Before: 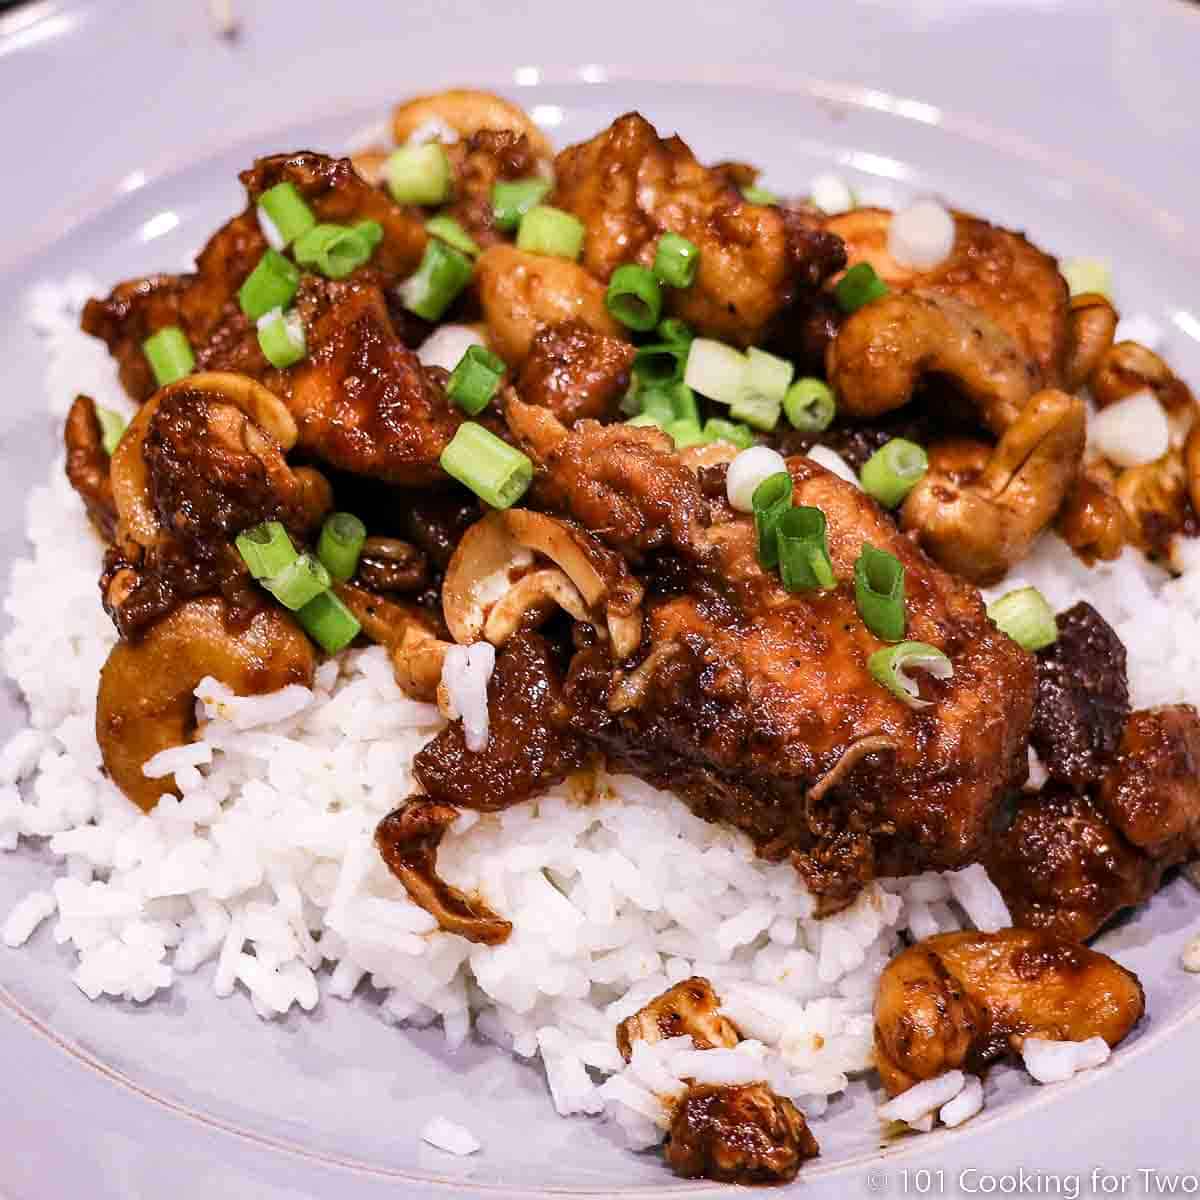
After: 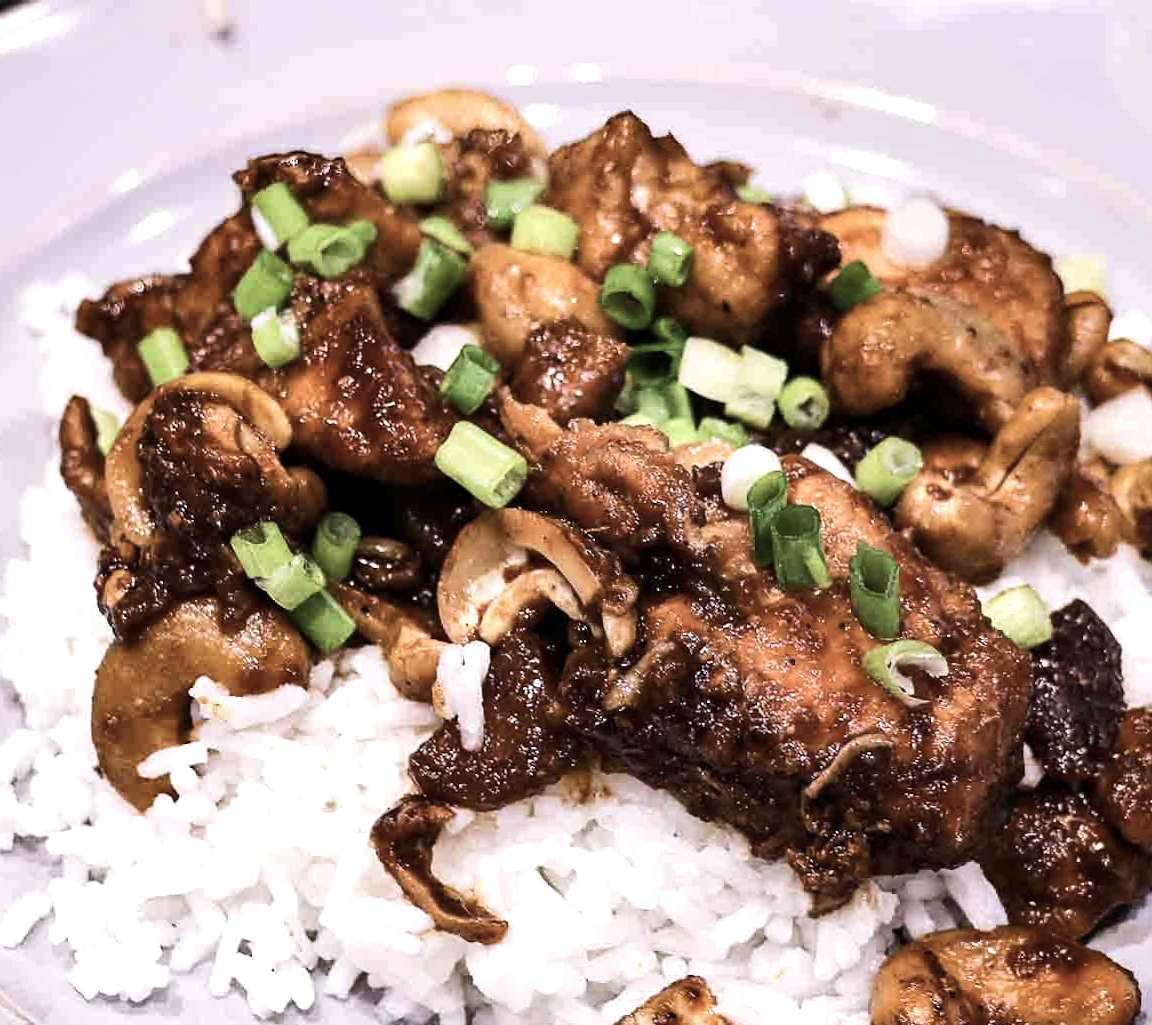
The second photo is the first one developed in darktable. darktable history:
crop and rotate: angle 0.16°, left 0.28%, right 3.393%, bottom 14.269%
tone equalizer: -8 EV -0.406 EV, -7 EV -0.394 EV, -6 EV -0.308 EV, -5 EV -0.244 EV, -3 EV 0.237 EV, -2 EV 0.357 EV, -1 EV 0.372 EV, +0 EV 0.41 EV, edges refinement/feathering 500, mask exposure compensation -1.57 EV, preserve details no
contrast brightness saturation: contrast 0.1, saturation -0.353
